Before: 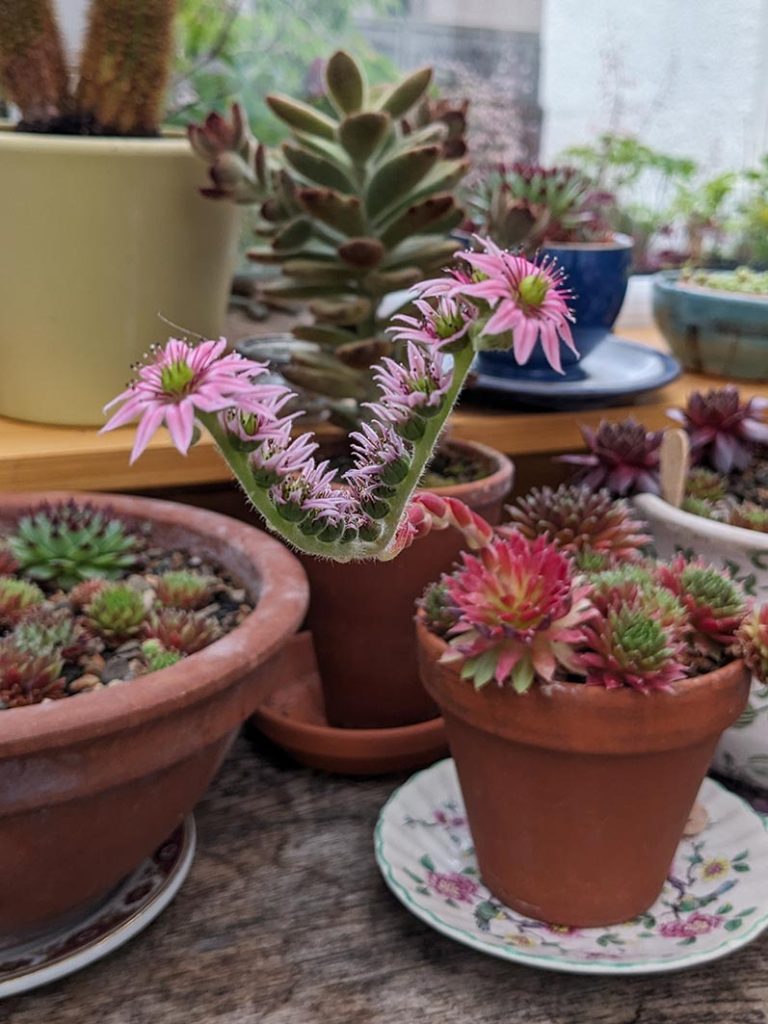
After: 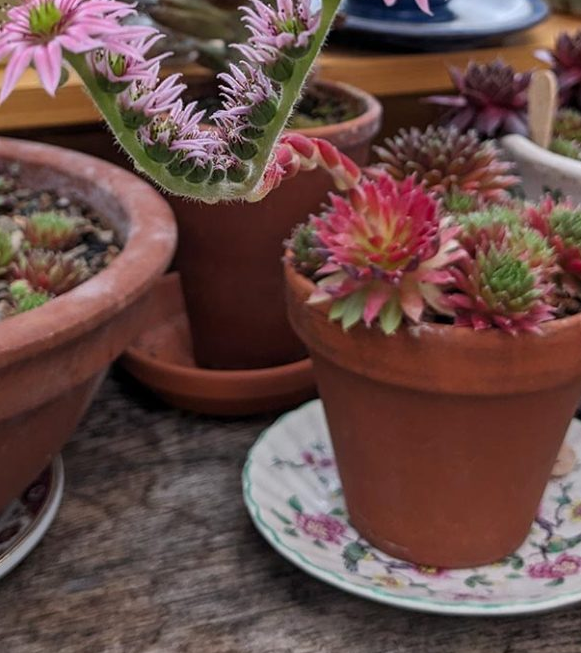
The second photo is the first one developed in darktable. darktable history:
vibrance: vibrance 15%
crop and rotate: left 17.299%, top 35.115%, right 7.015%, bottom 1.024%
